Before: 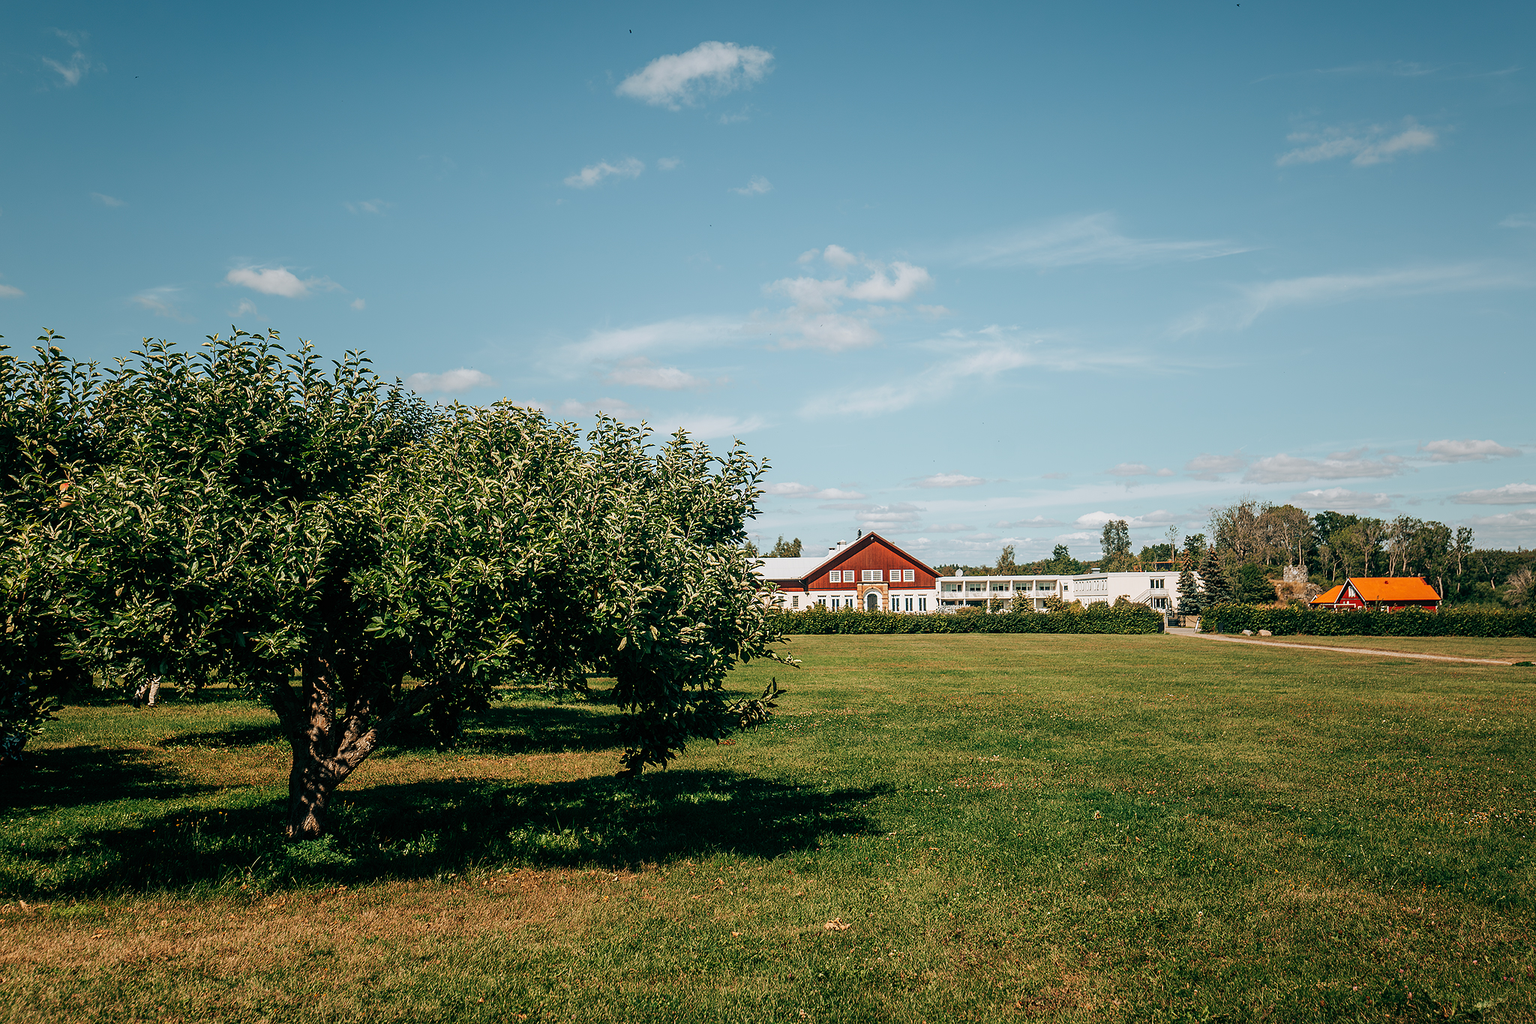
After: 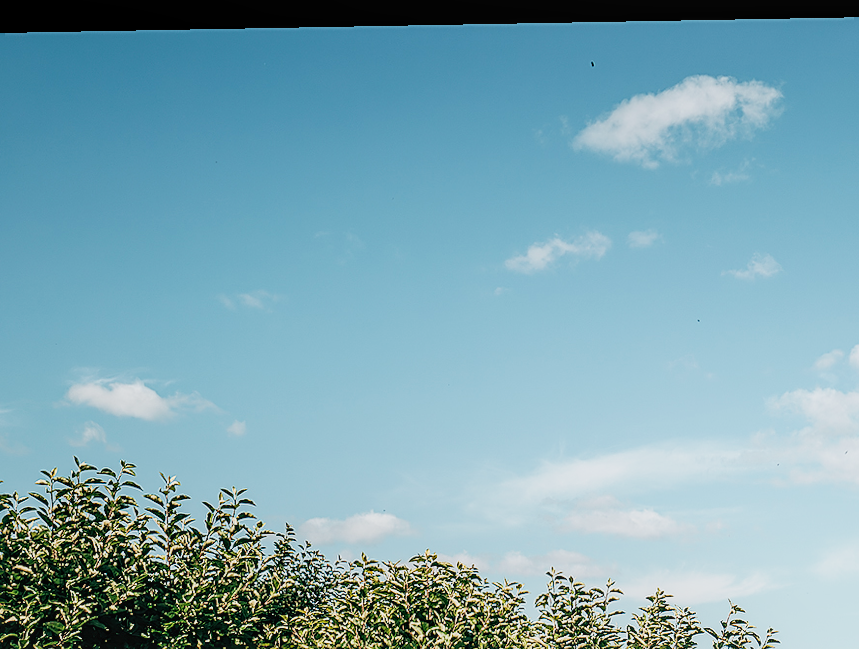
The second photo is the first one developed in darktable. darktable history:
crop and rotate: left 10.817%, top 0.062%, right 47.194%, bottom 53.626%
base curve: curves: ch0 [(0, 0) (0.088, 0.125) (0.176, 0.251) (0.354, 0.501) (0.613, 0.749) (1, 0.877)], preserve colors none
rotate and perspective: lens shift (horizontal) -0.055, automatic cropping off
sharpen: on, module defaults
local contrast: on, module defaults
